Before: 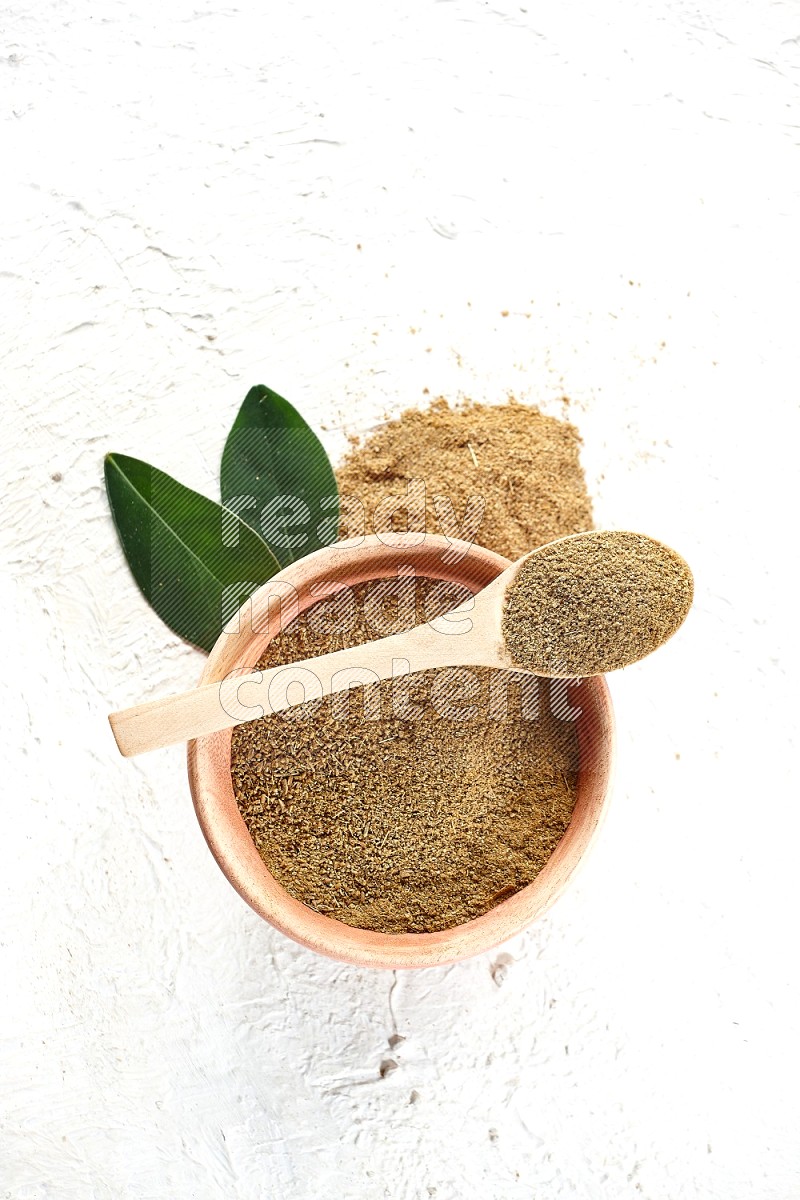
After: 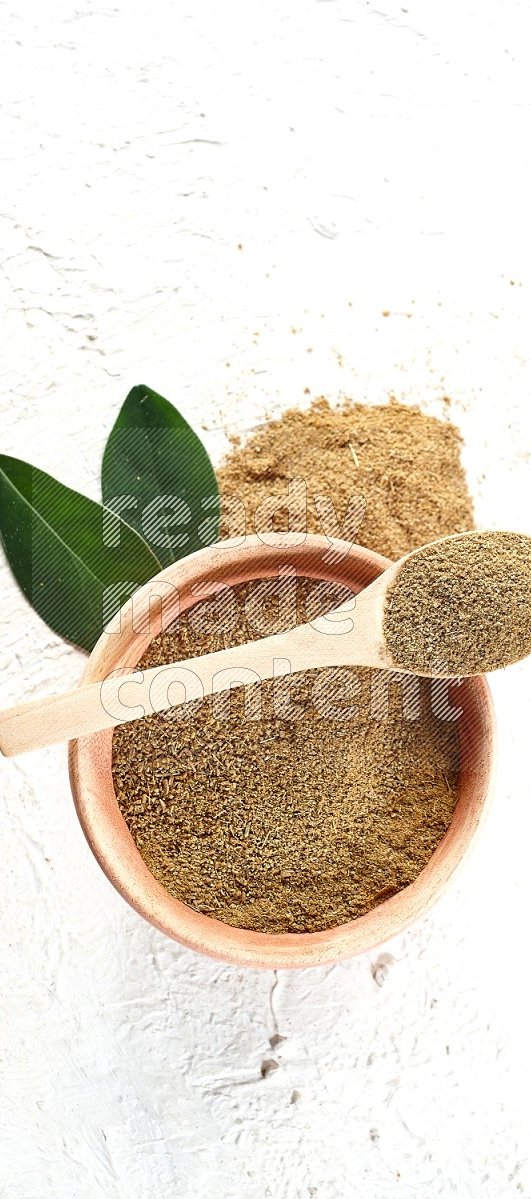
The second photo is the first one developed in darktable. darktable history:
crop and rotate: left 15.101%, right 18.512%
